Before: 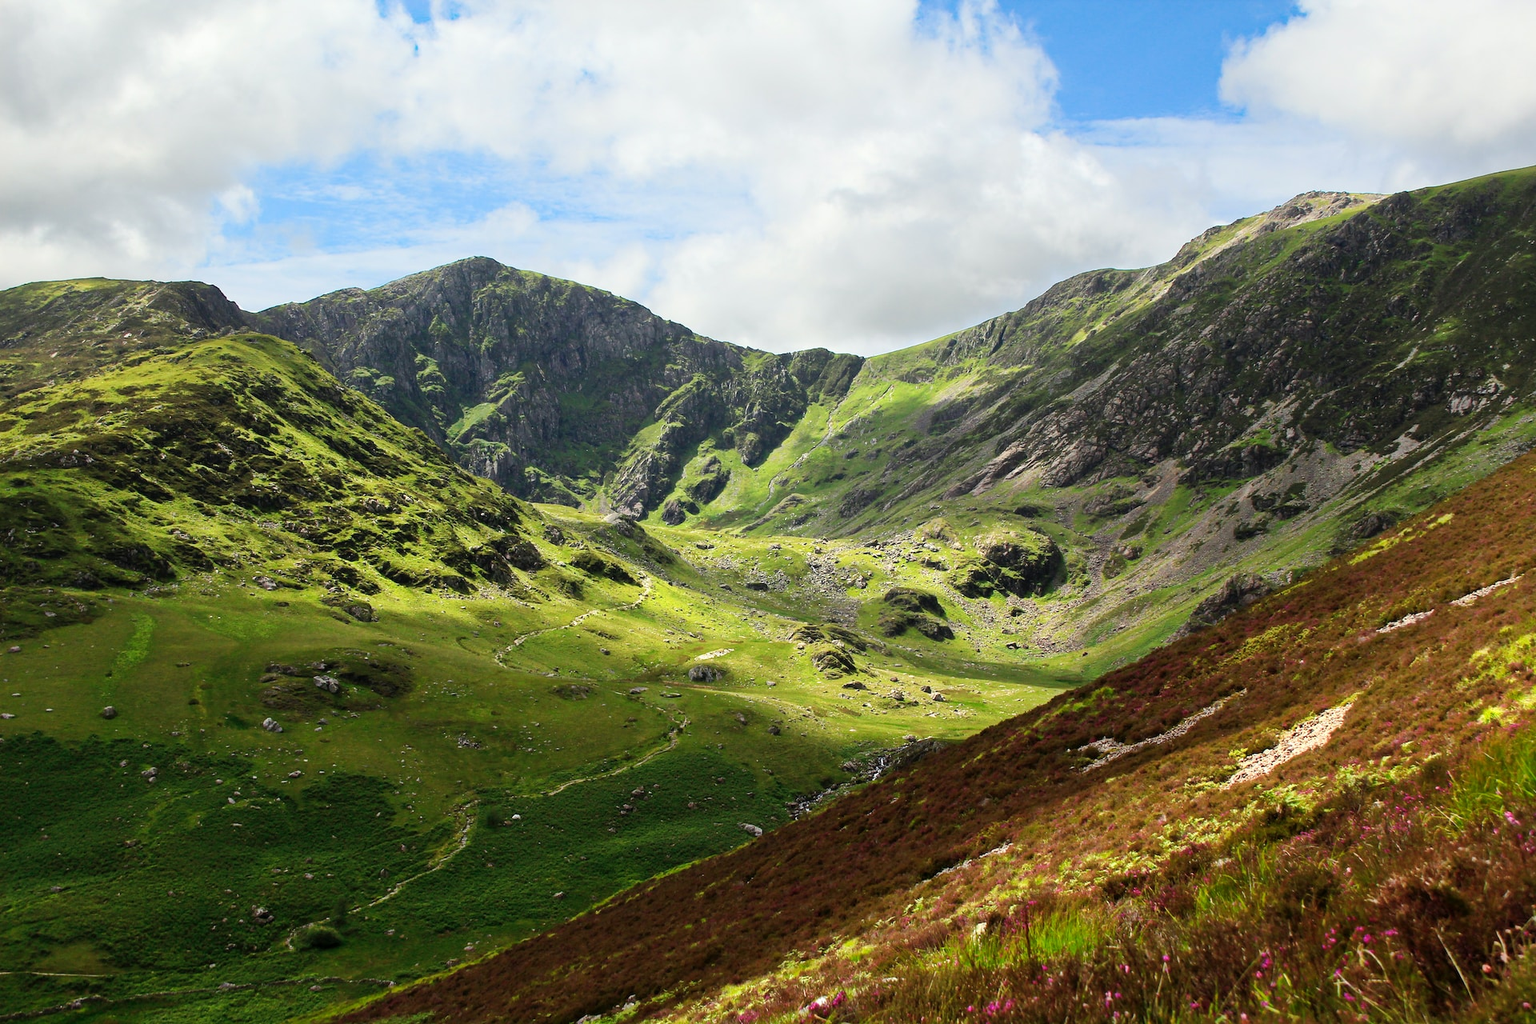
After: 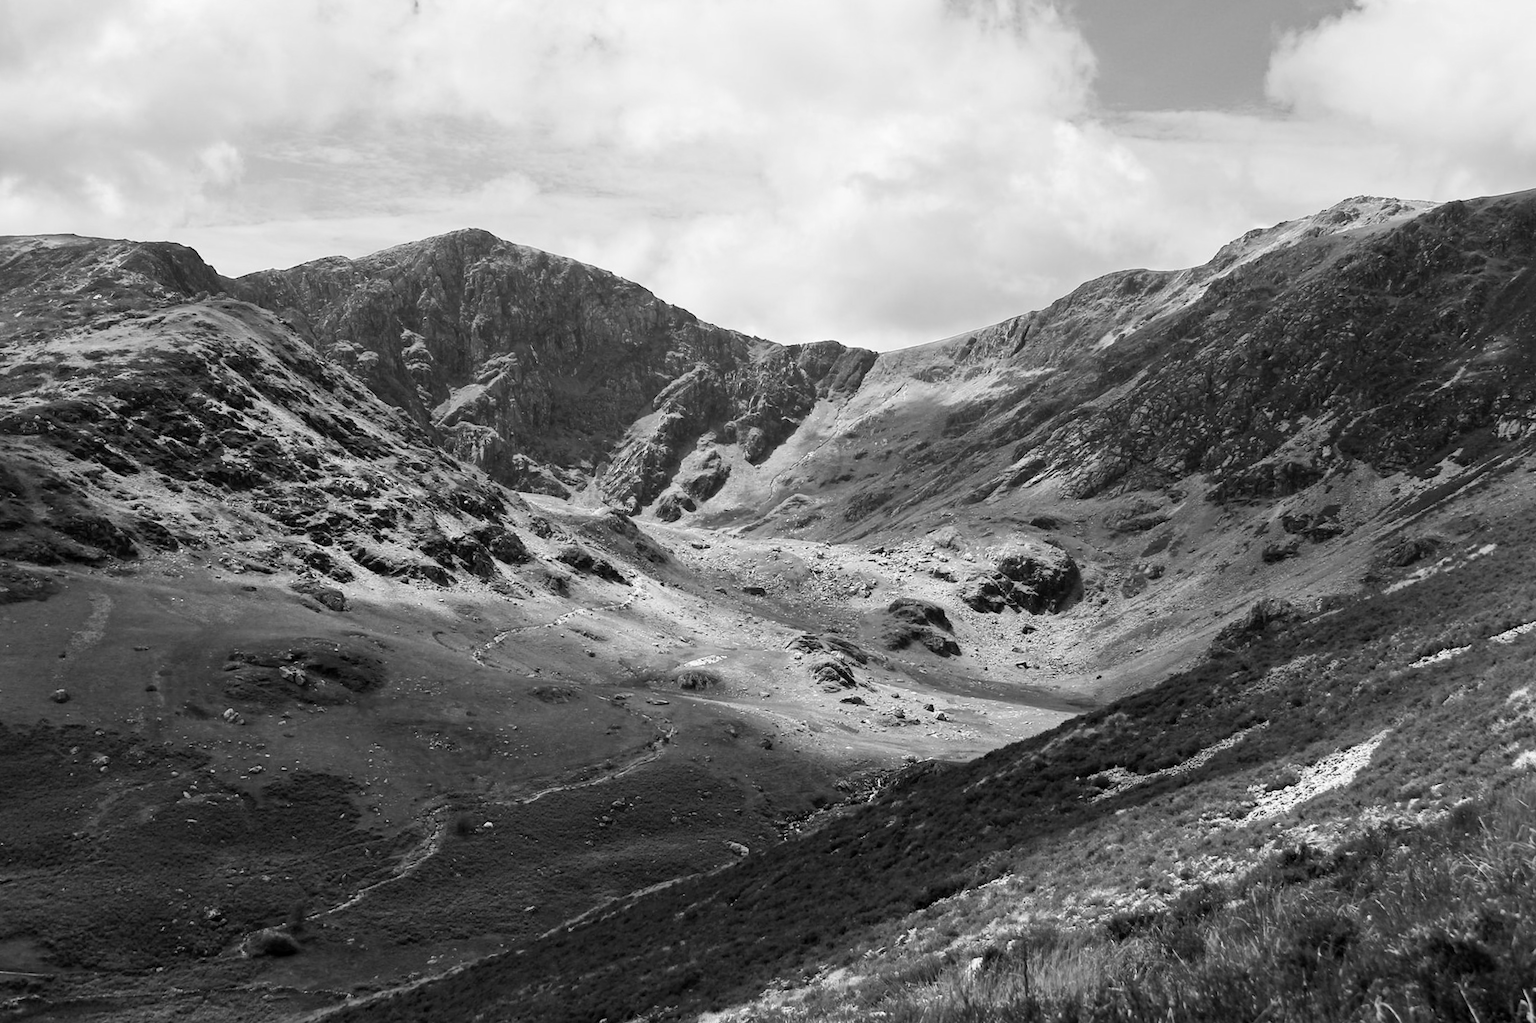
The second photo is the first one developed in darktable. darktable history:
crop and rotate: angle -2.38°
monochrome: a -3.63, b -0.465
exposure: black level correction 0.002, compensate highlight preservation false
